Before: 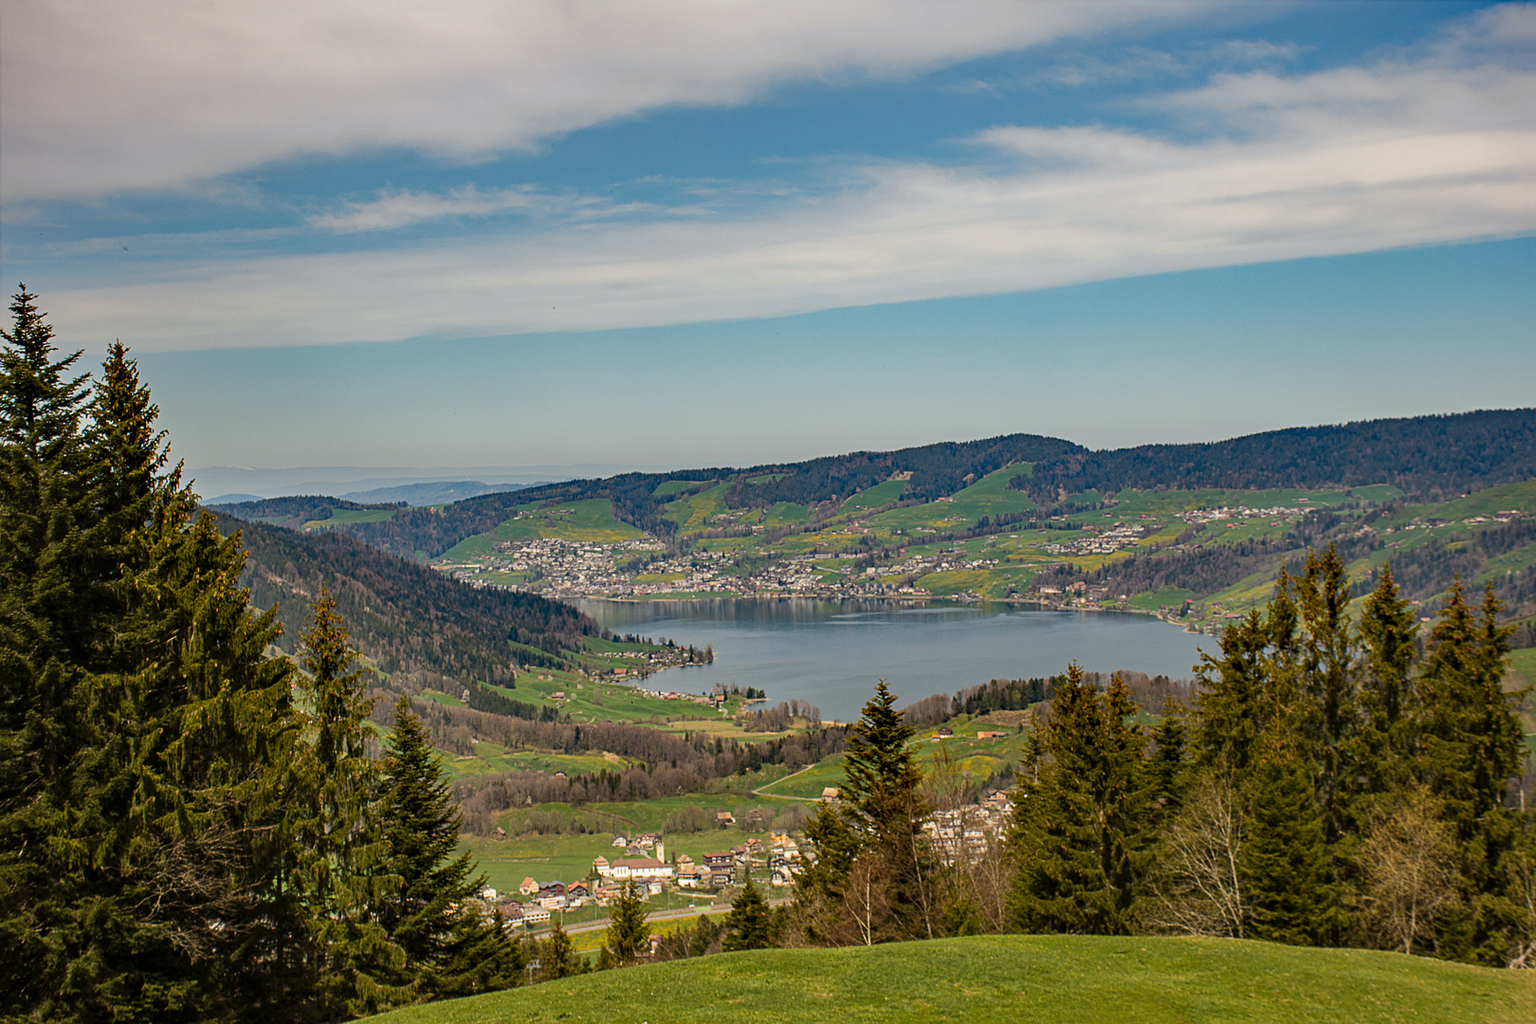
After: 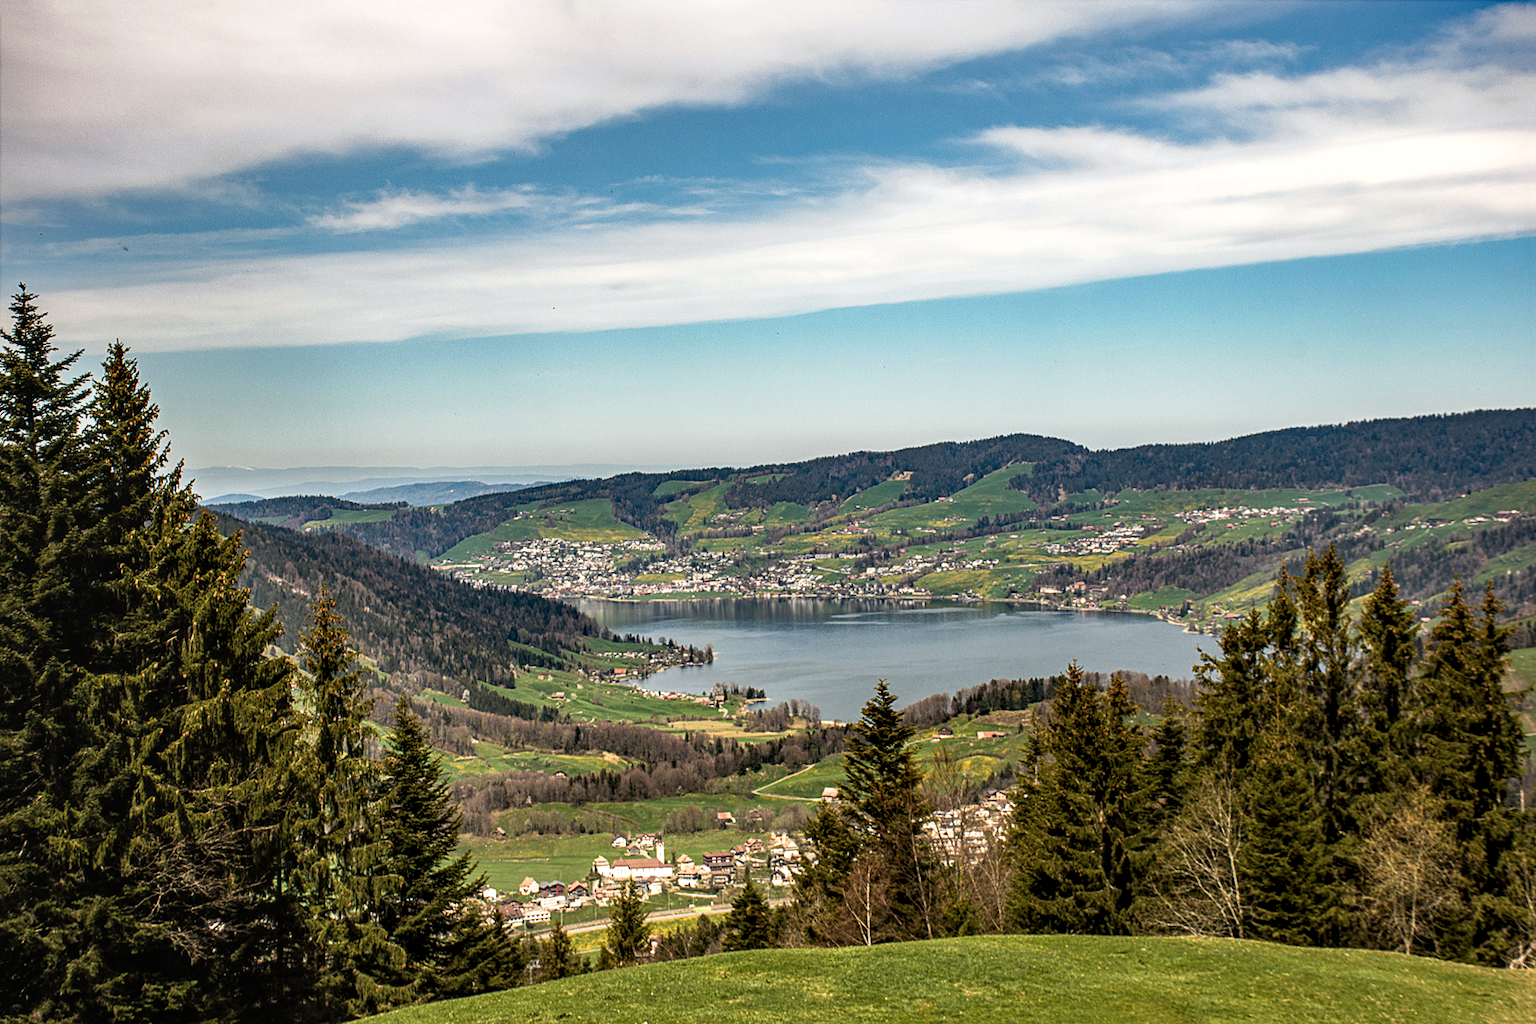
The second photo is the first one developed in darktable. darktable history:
local contrast: detail 130%
filmic rgb: black relative exposure -9.12 EV, white relative exposure 2.31 EV, hardness 7.45
tone curve: curves: ch0 [(0, 0.024) (0.119, 0.146) (0.474, 0.464) (0.718, 0.721) (0.817, 0.839) (1, 0.998)]; ch1 [(0, 0) (0.377, 0.416) (0.439, 0.451) (0.477, 0.477) (0.501, 0.503) (0.538, 0.544) (0.58, 0.602) (0.664, 0.676) (0.783, 0.804) (1, 1)]; ch2 [(0, 0) (0.38, 0.405) (0.463, 0.456) (0.498, 0.497) (0.524, 0.535) (0.578, 0.576) (0.648, 0.665) (1, 1)], preserve colors none
exposure: exposure 0.23 EV, compensate highlight preservation false
